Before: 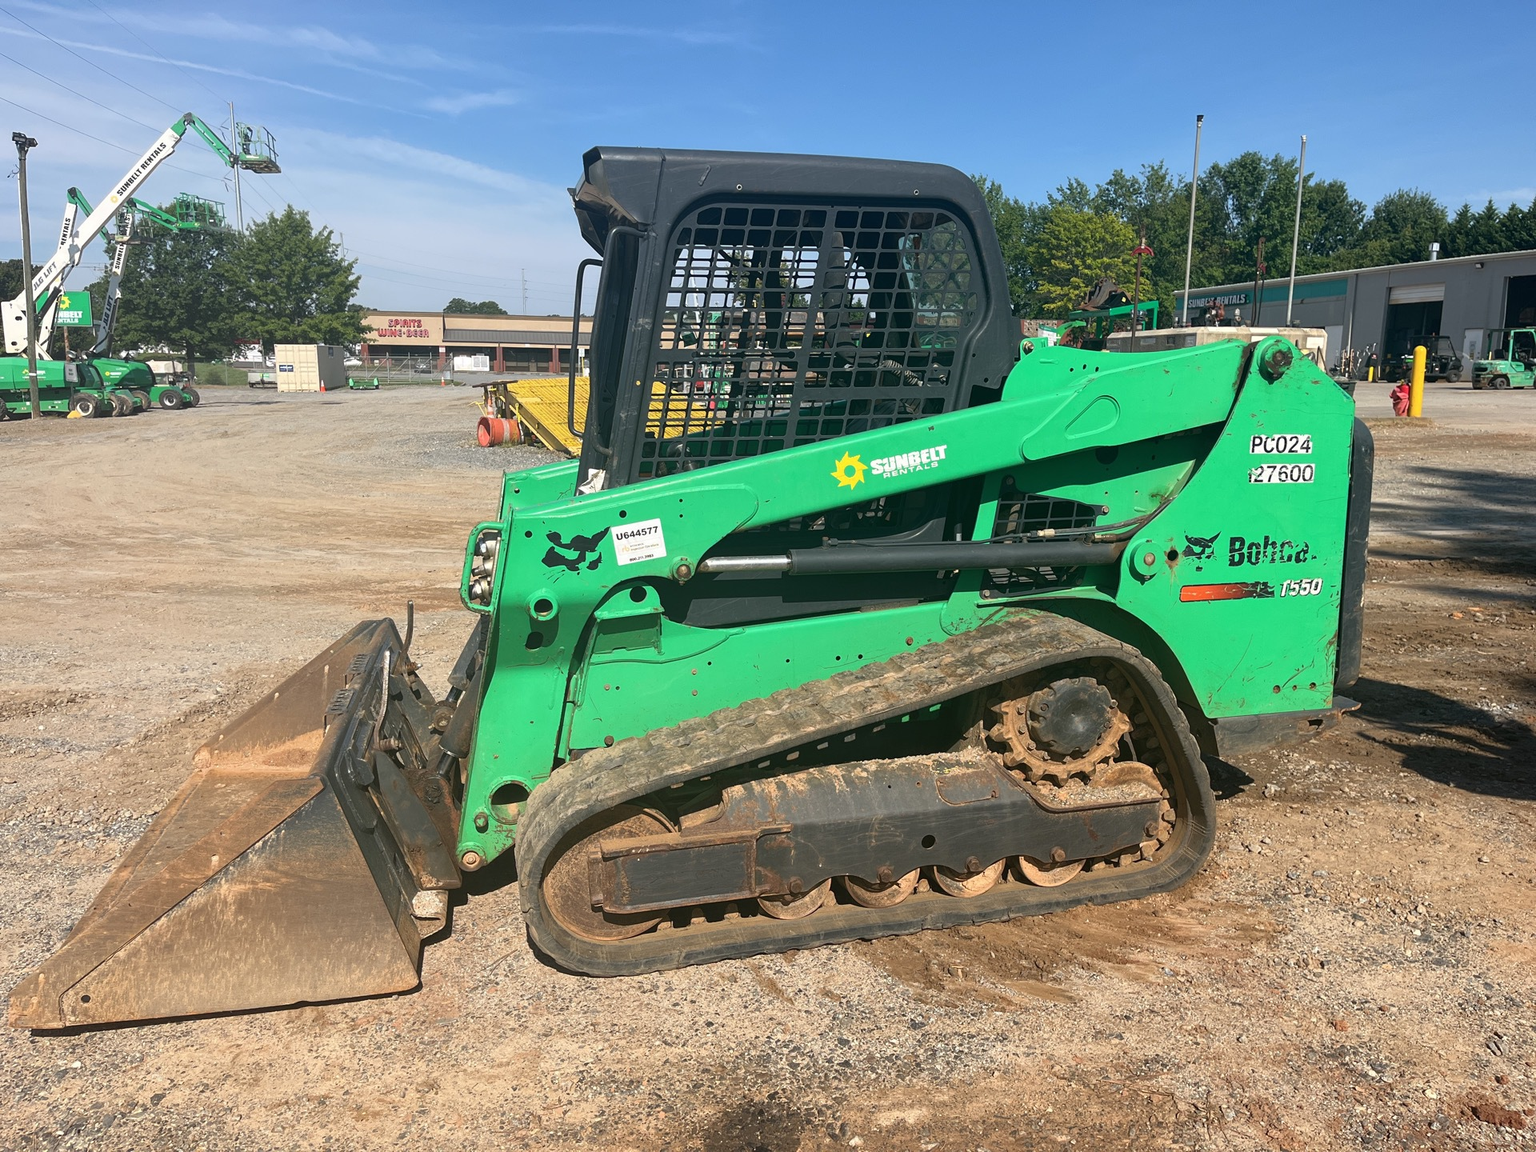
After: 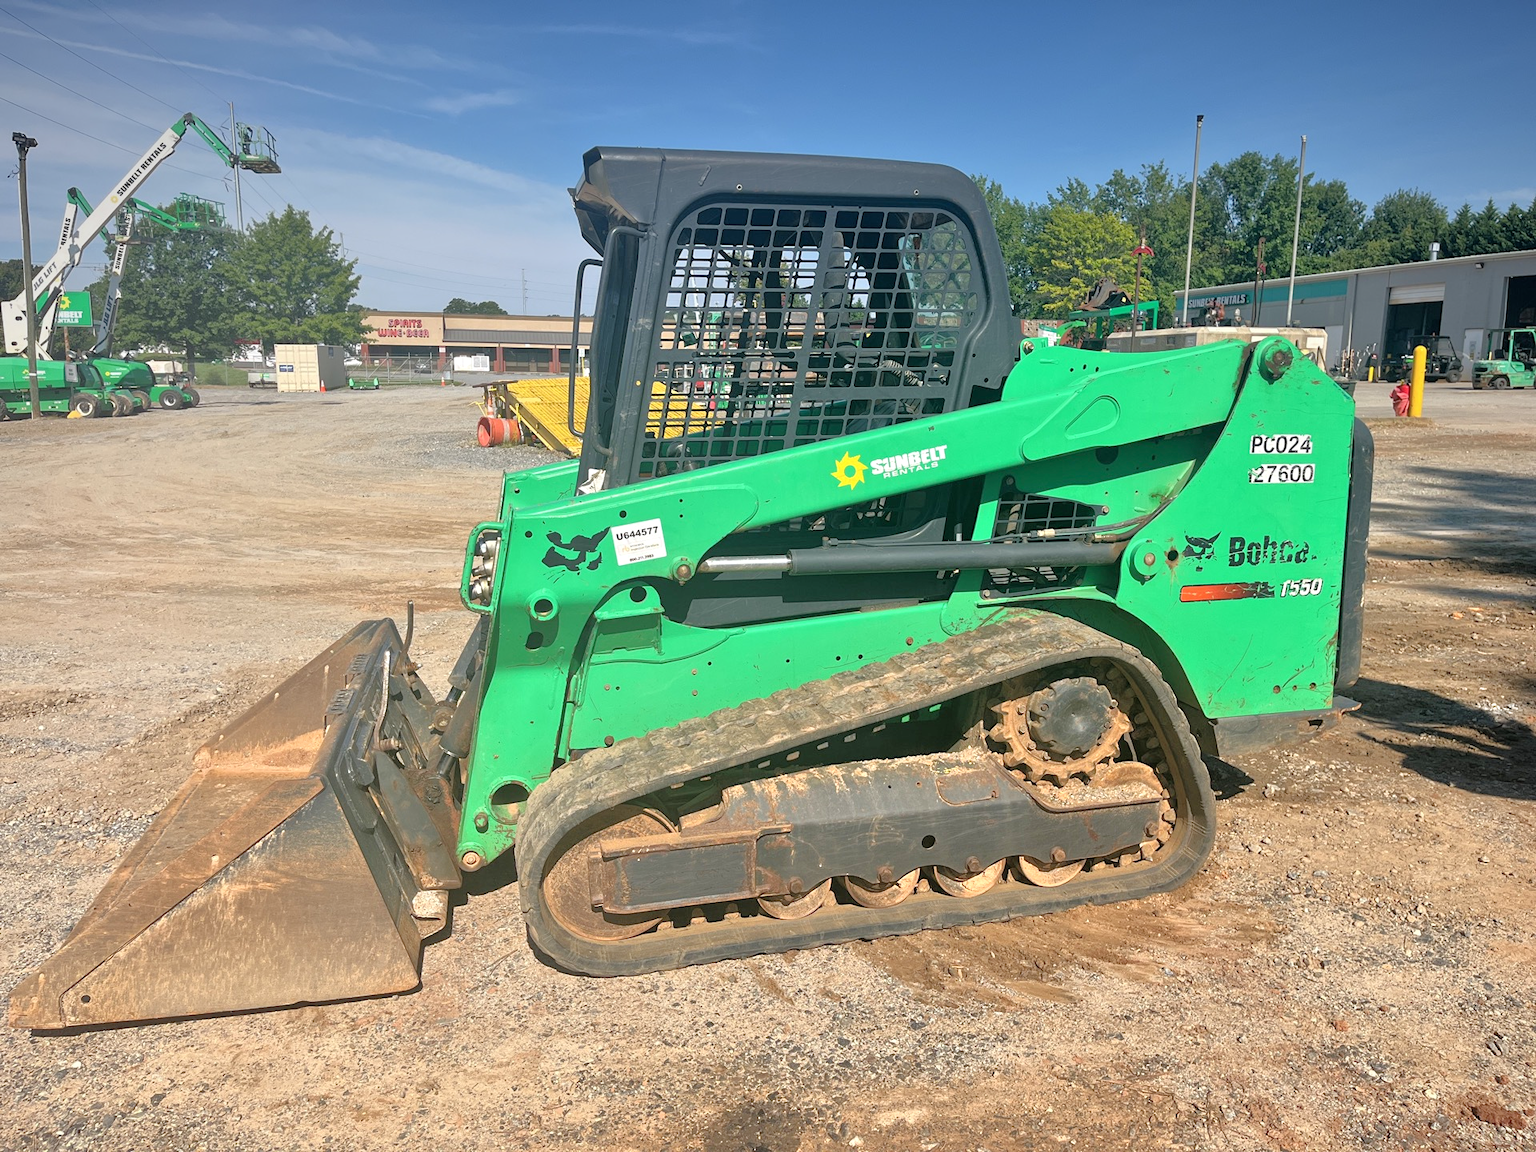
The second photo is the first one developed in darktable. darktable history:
vignetting: fall-off start 97.52%, fall-off radius 100%, brightness -0.574, saturation 0, center (-0.027, 0.404), width/height ratio 1.368, unbound false
tone equalizer: -7 EV 0.15 EV, -6 EV 0.6 EV, -5 EV 1.15 EV, -4 EV 1.33 EV, -3 EV 1.15 EV, -2 EV 0.6 EV, -1 EV 0.15 EV, mask exposure compensation -0.5 EV
